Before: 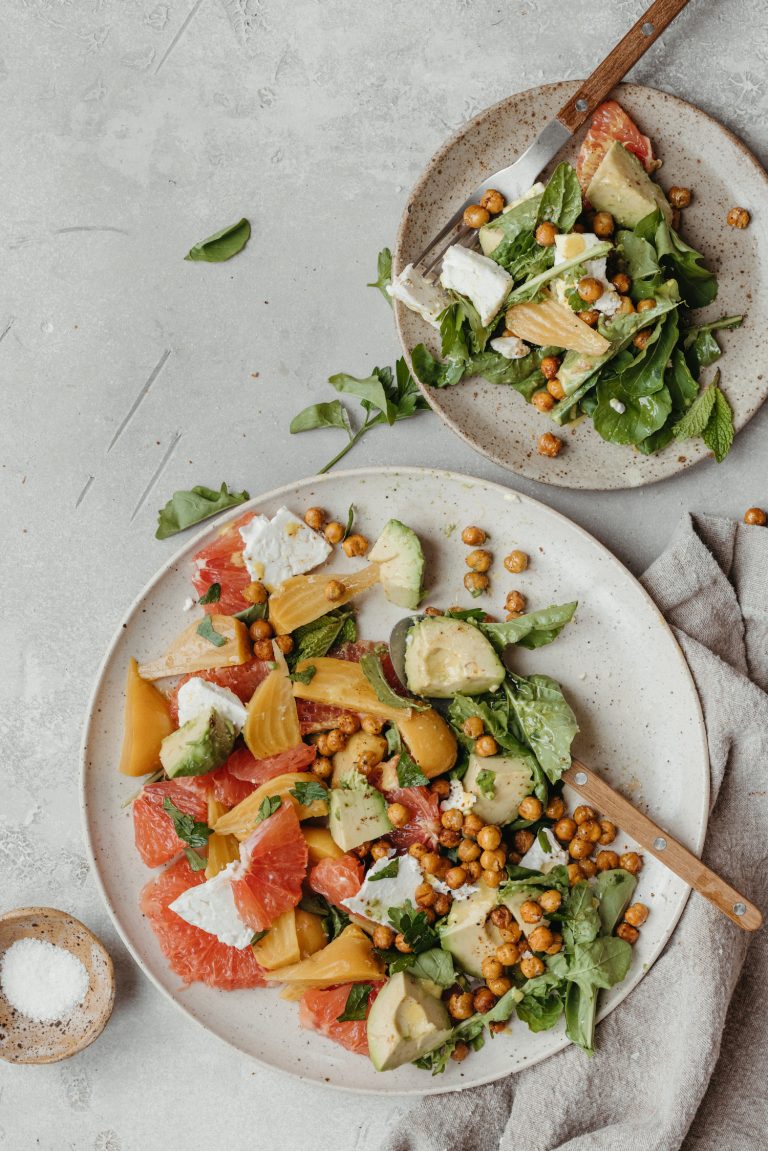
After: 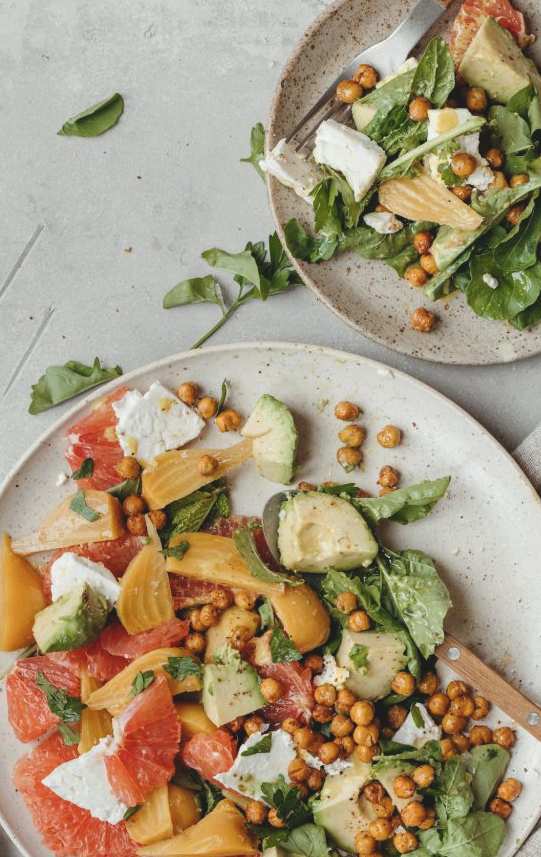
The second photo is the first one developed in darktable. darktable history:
exposure: black level correction -0.008, exposure 0.066 EV, compensate highlight preservation false
crop and rotate: left 16.635%, top 10.892%, right 12.894%, bottom 14.583%
